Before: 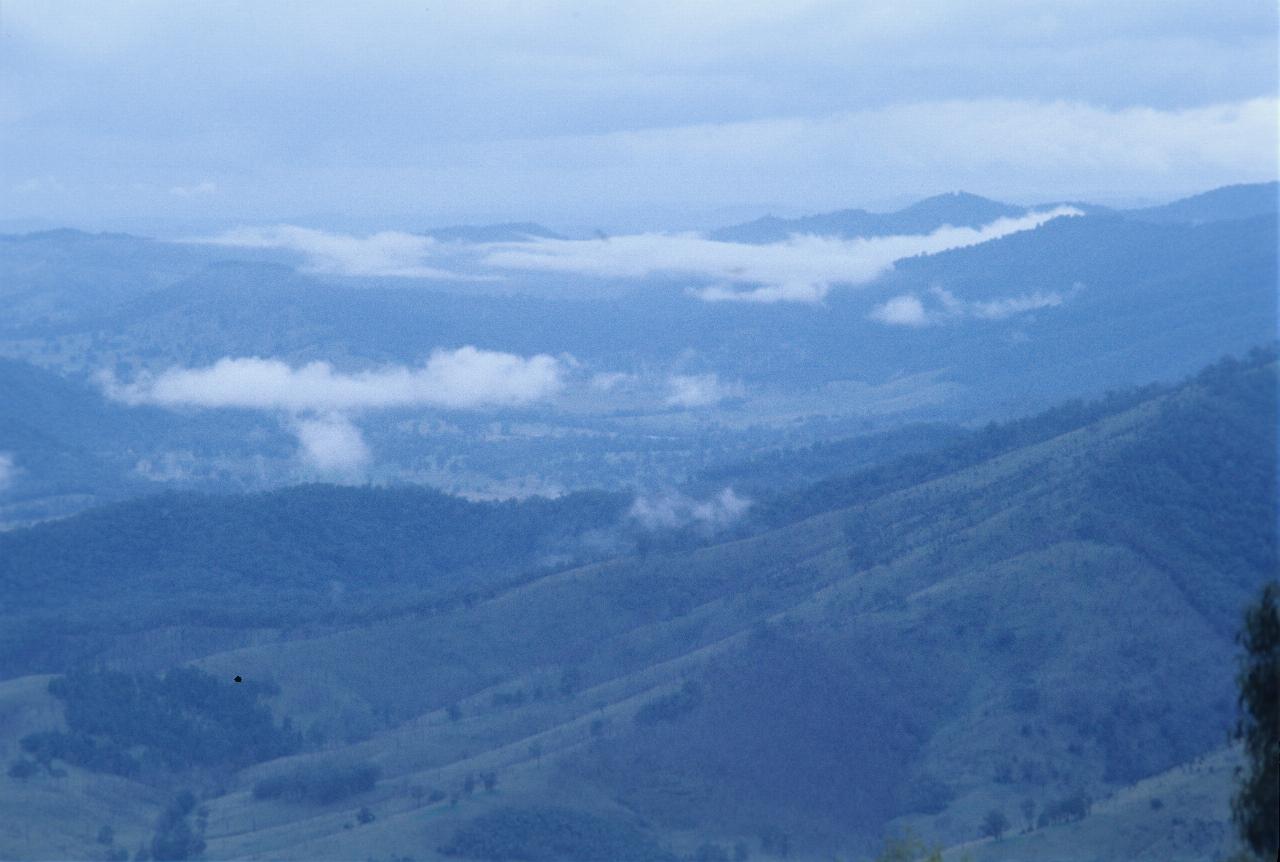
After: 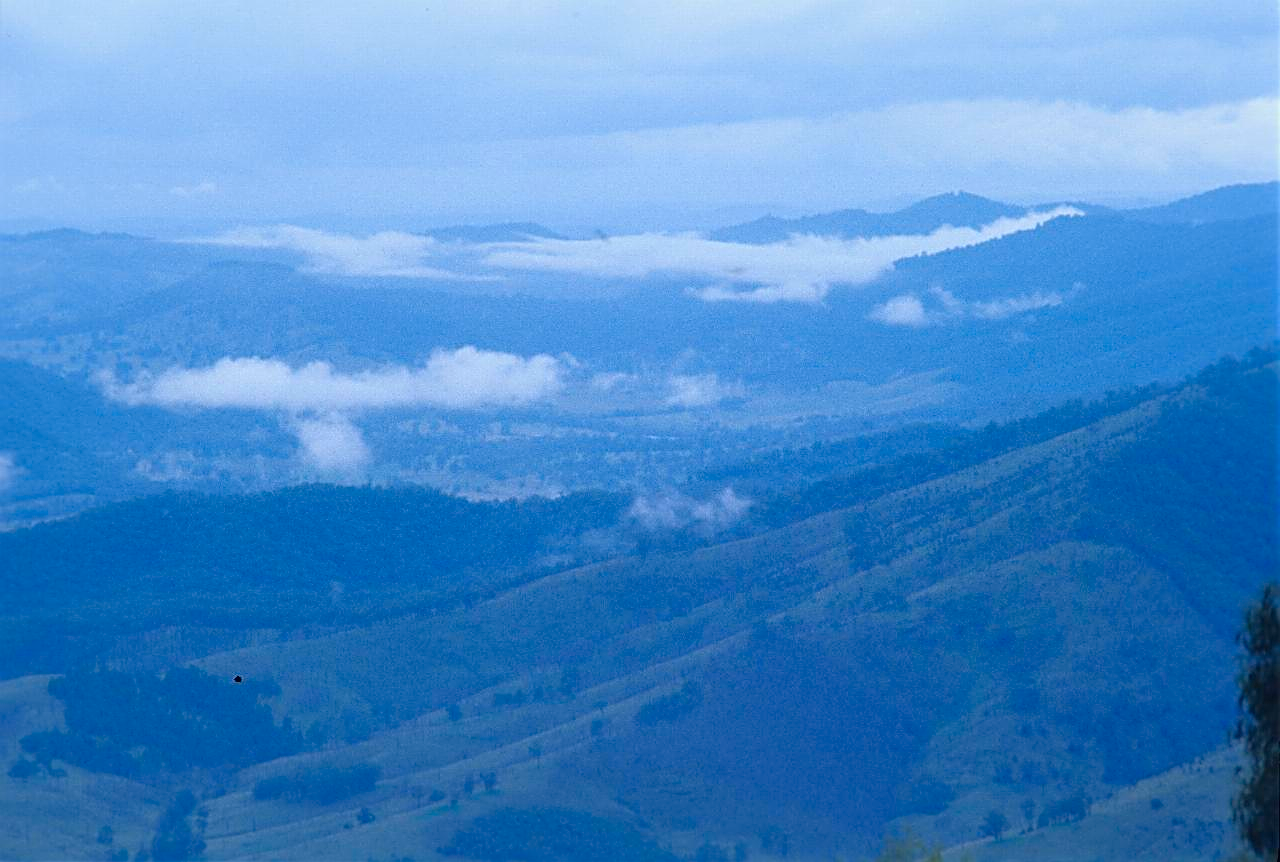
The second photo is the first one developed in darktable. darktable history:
sharpen: radius 2.543, amount 0.636
contrast brightness saturation: brightness -0.02, saturation 0.35
rgb curve: curves: ch0 [(0, 0) (0.053, 0.068) (0.122, 0.128) (1, 1)]
